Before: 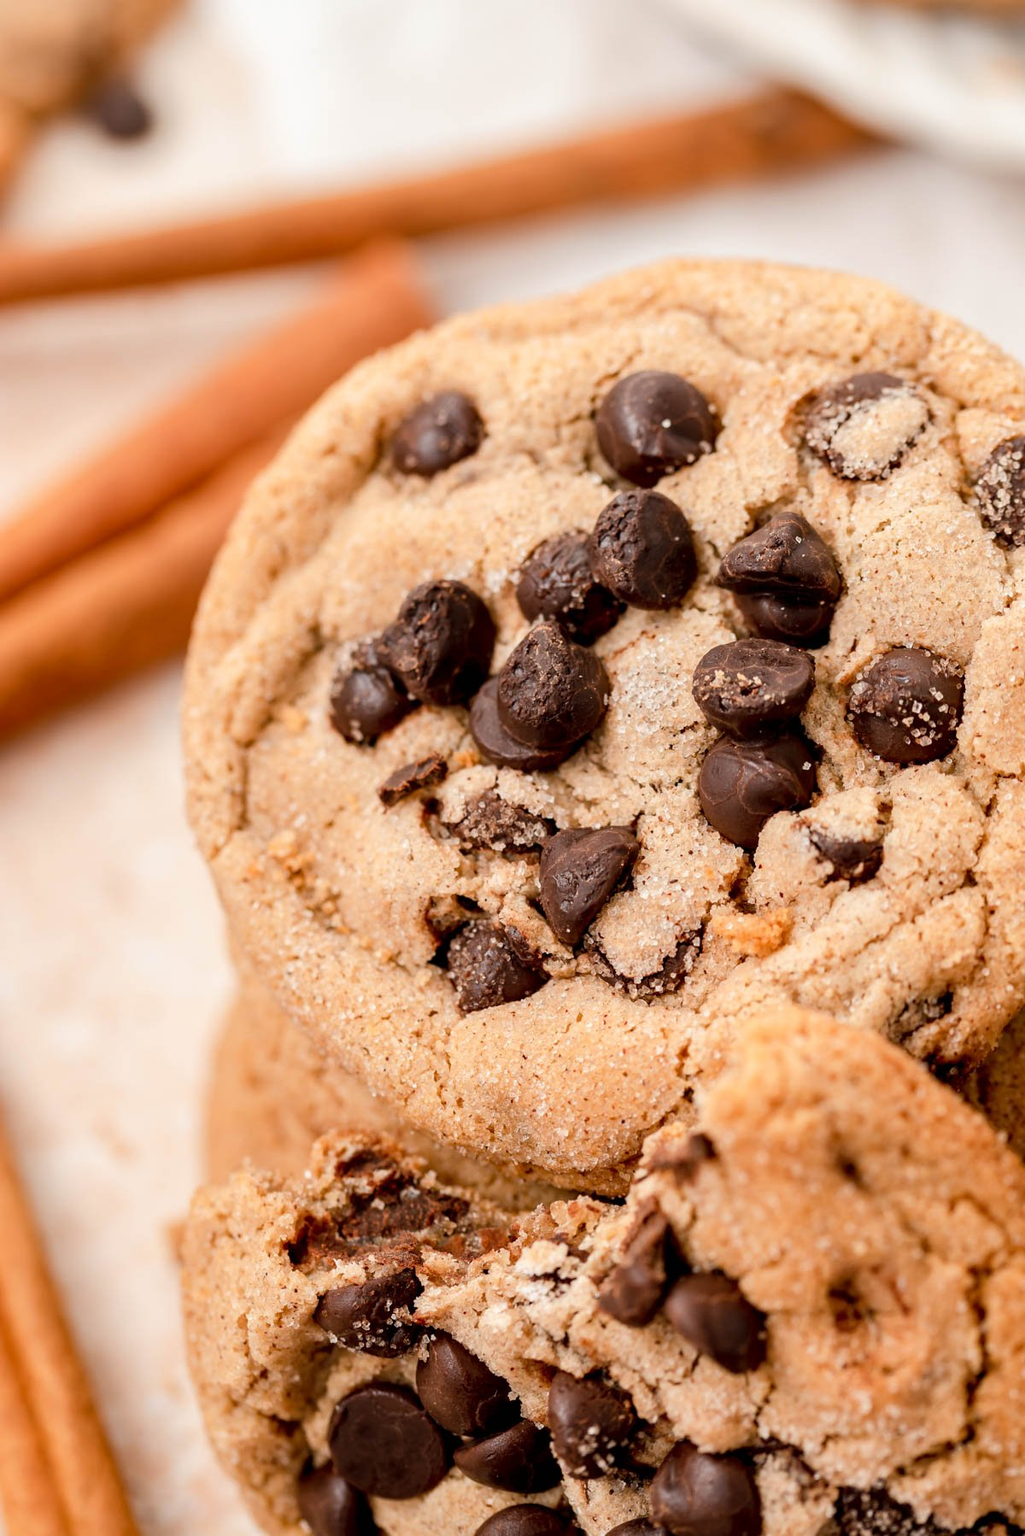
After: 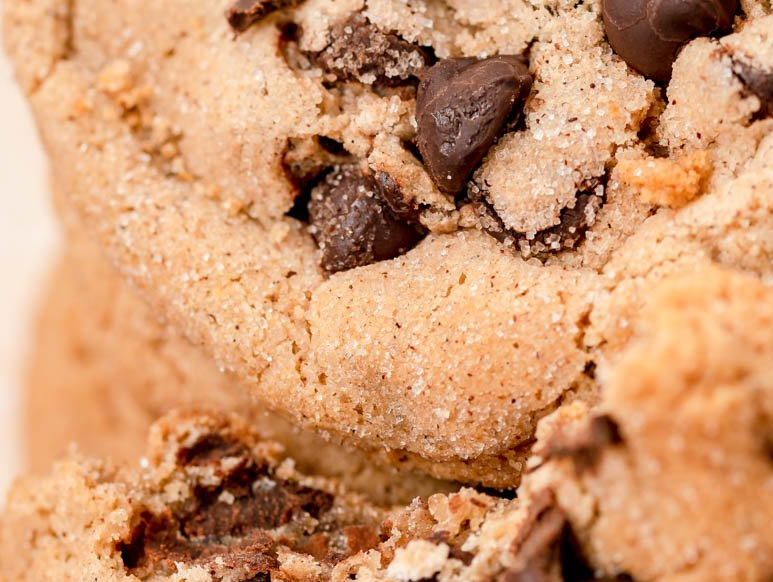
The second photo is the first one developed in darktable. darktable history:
crop: left 18.071%, top 50.776%, right 17.496%, bottom 16.823%
